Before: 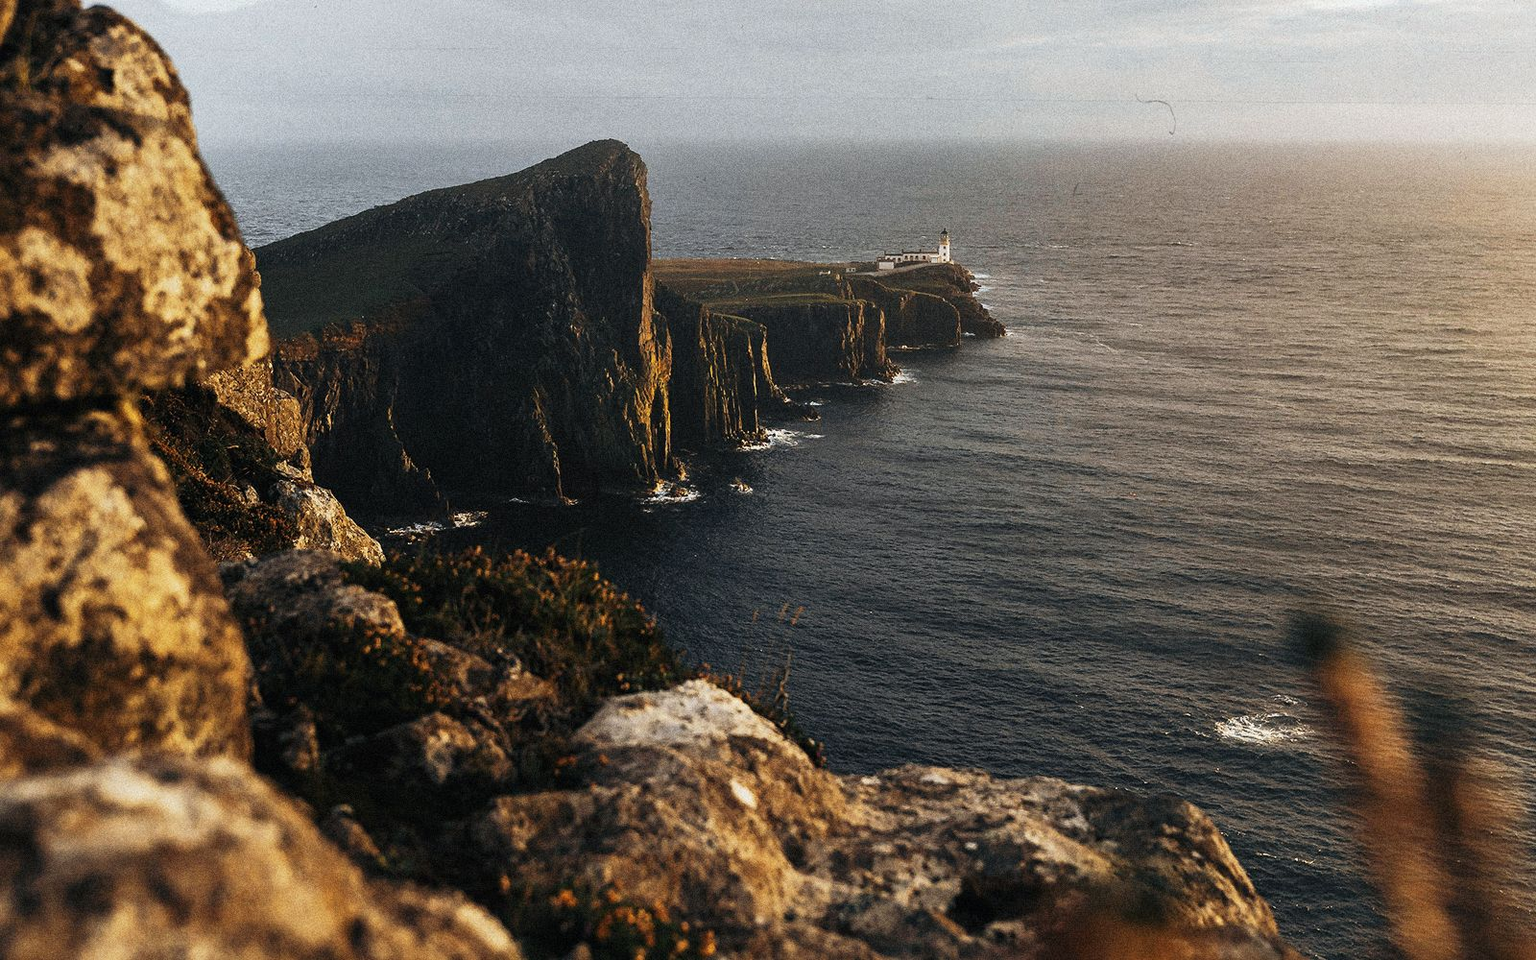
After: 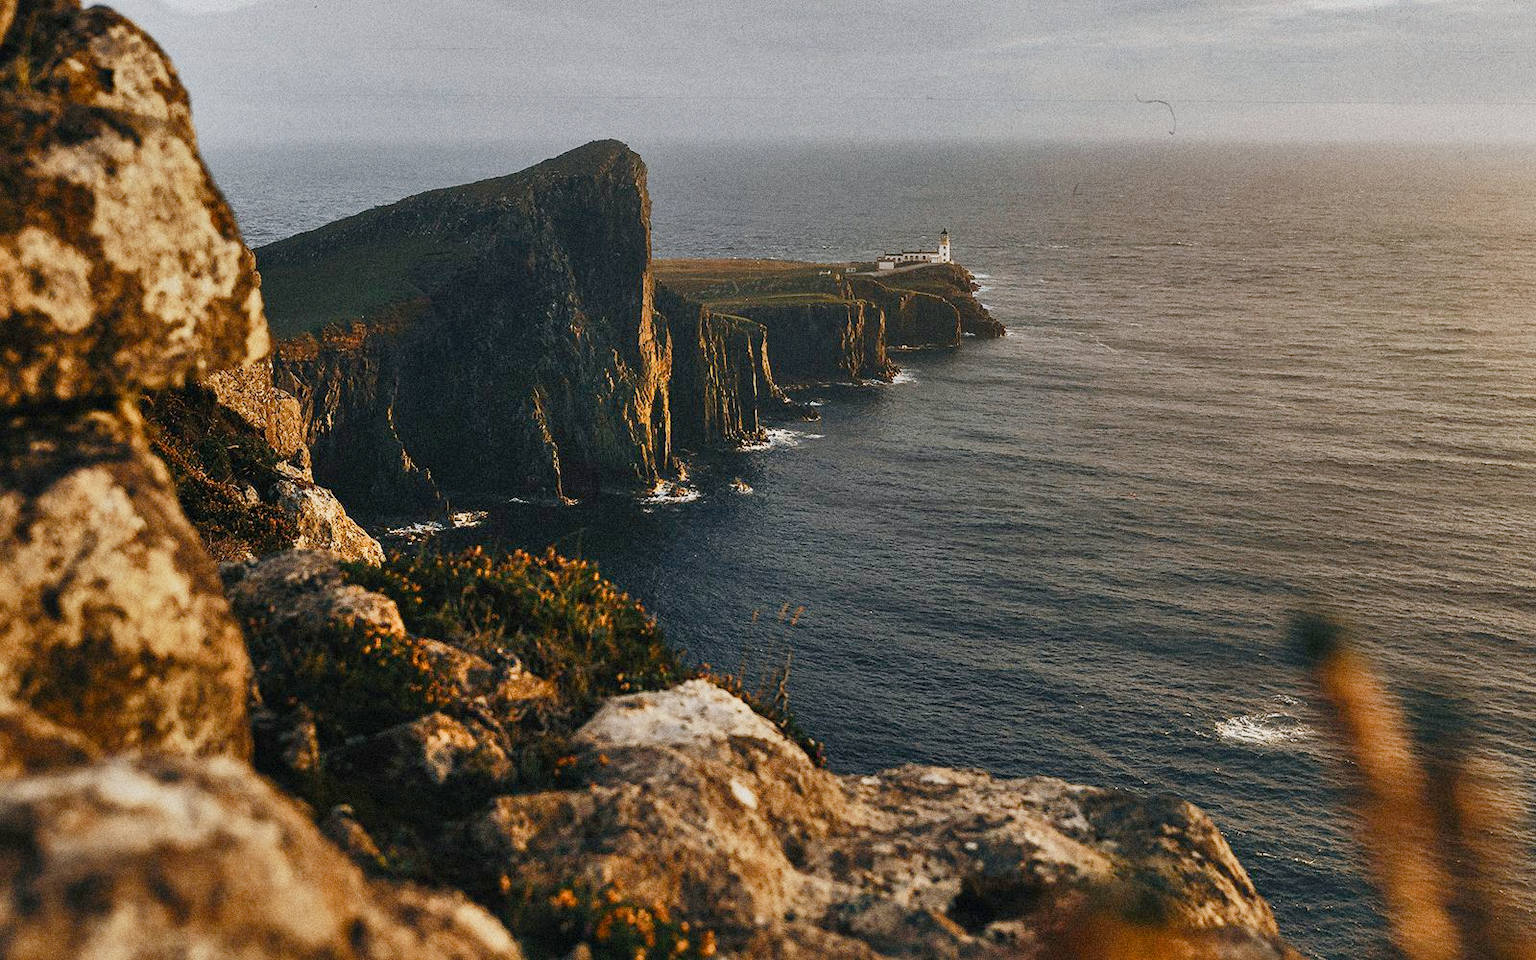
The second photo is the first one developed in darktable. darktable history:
color balance rgb: shadows lift › chroma 1%, shadows lift › hue 113°, highlights gain › chroma 0.2%, highlights gain › hue 333°, perceptual saturation grading › global saturation 20%, perceptual saturation grading › highlights -50%, perceptual saturation grading › shadows 25%, contrast -10%
shadows and highlights: low approximation 0.01, soften with gaussian
